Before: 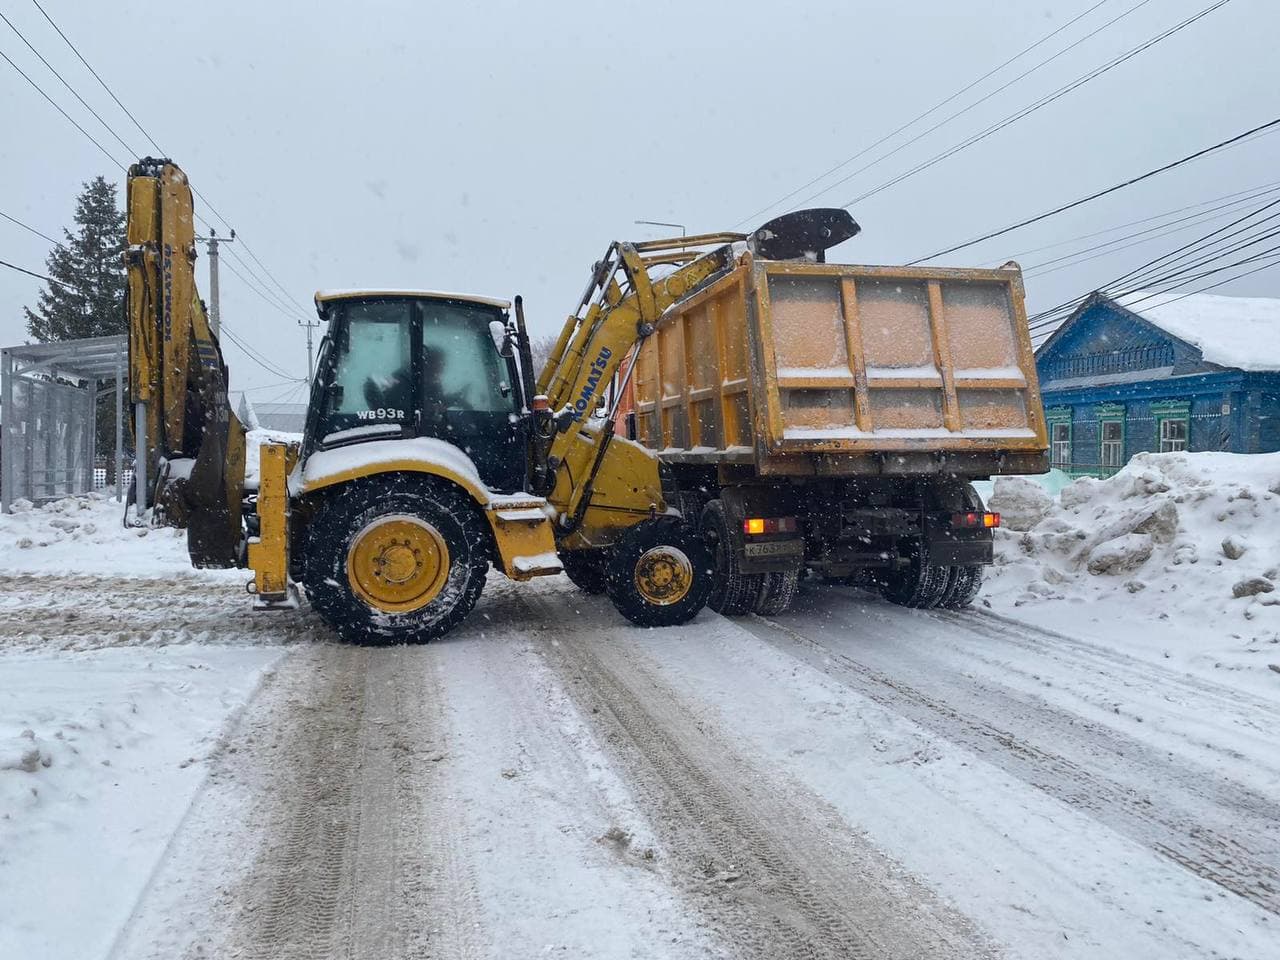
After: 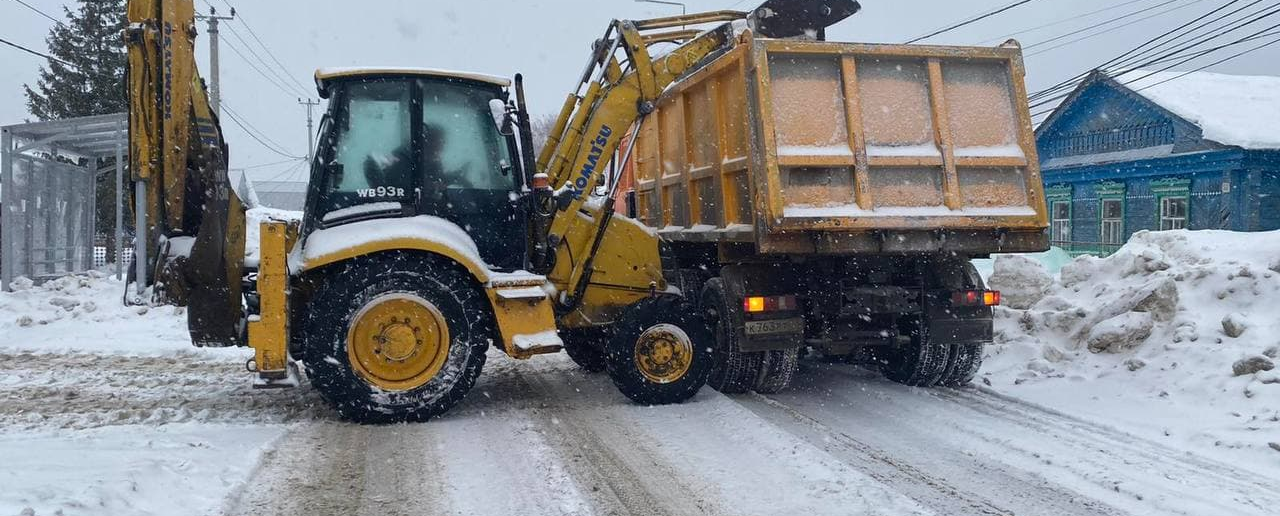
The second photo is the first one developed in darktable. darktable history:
crop and rotate: top 23.197%, bottom 22.965%
